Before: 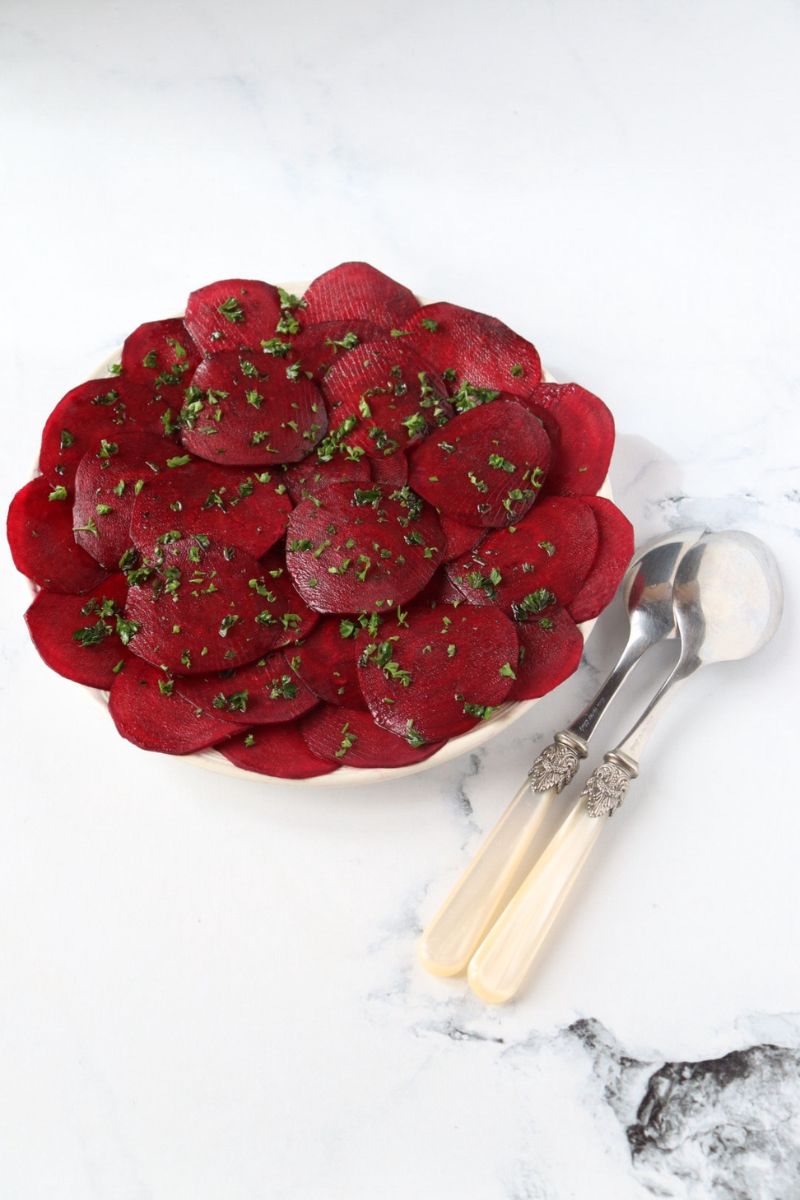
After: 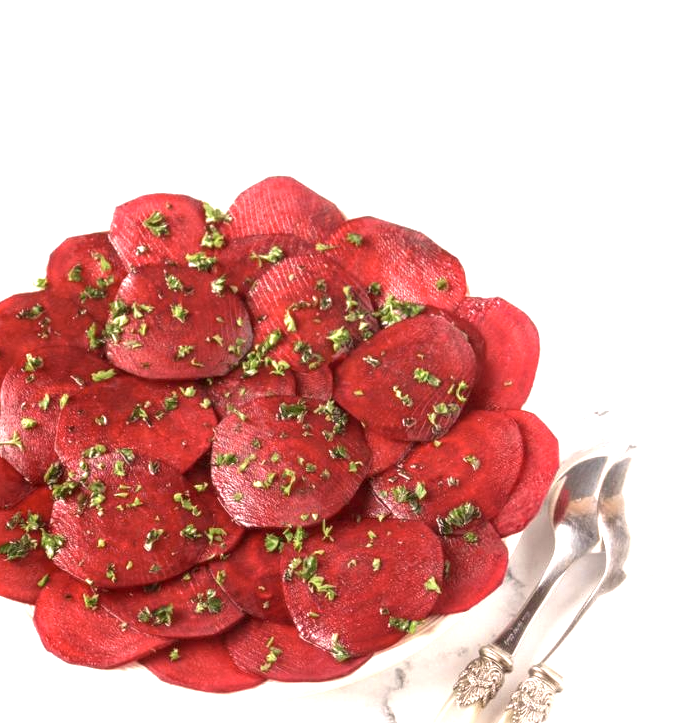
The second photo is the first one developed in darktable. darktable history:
crop and rotate: left 9.405%, top 7.175%, right 4.906%, bottom 32.568%
local contrast: on, module defaults
color correction: highlights a* 6.42, highlights b* 7.61, shadows a* 5.71, shadows b* 6.93, saturation 0.886
exposure: black level correction 0, exposure 1.106 EV, compensate exposure bias true, compensate highlight preservation false
